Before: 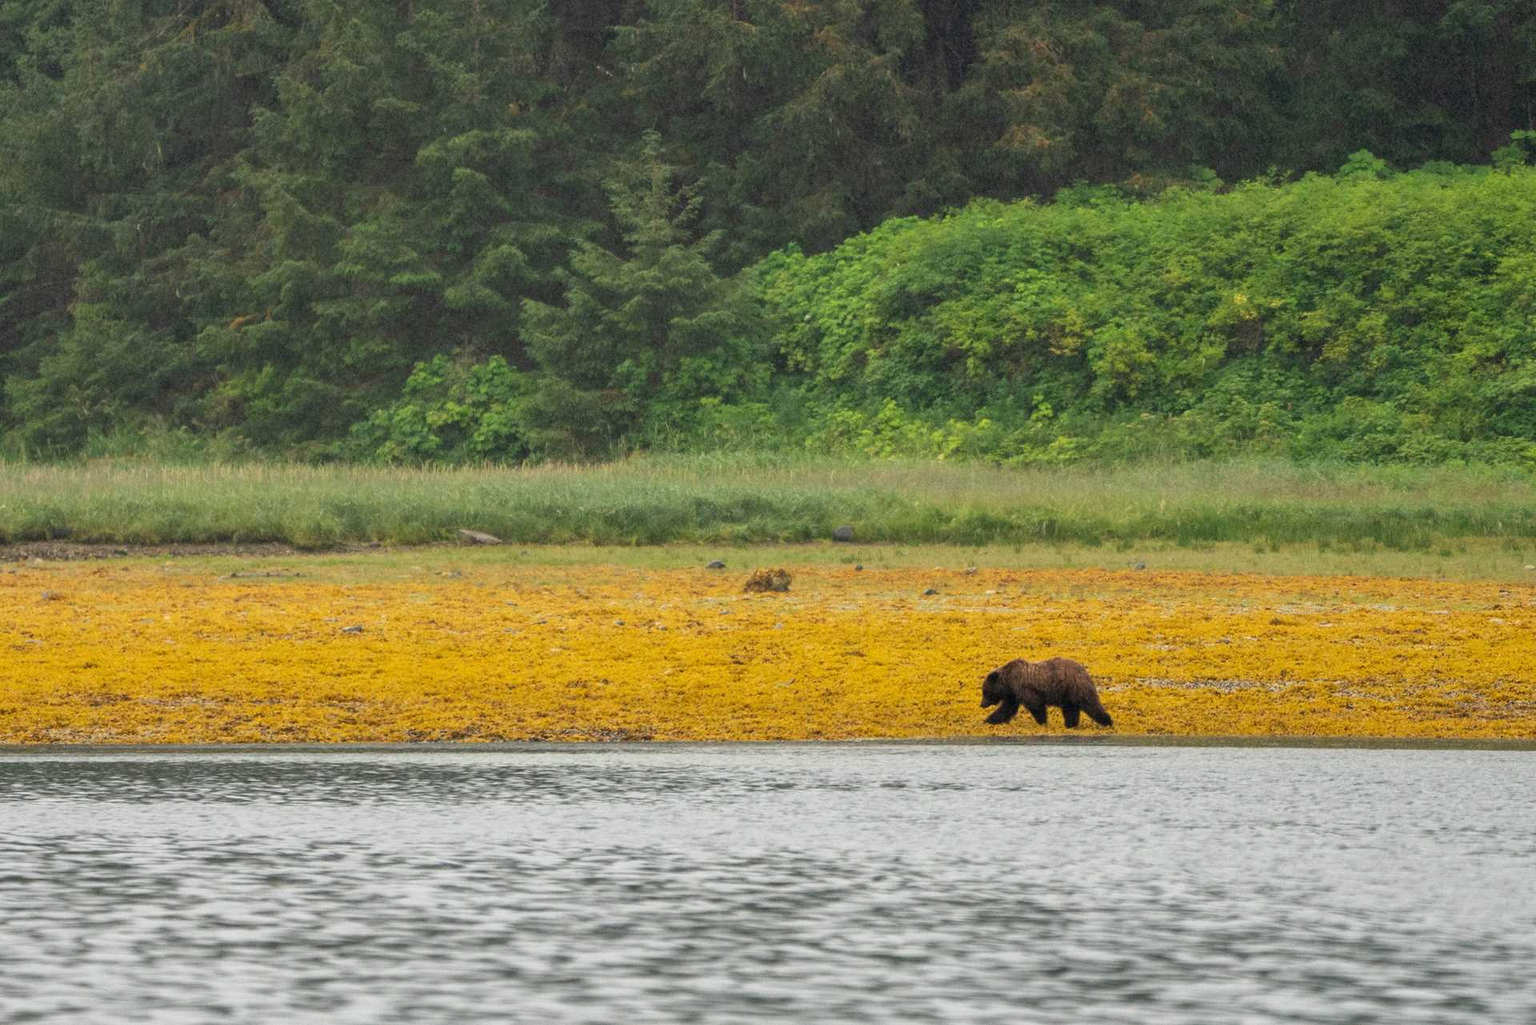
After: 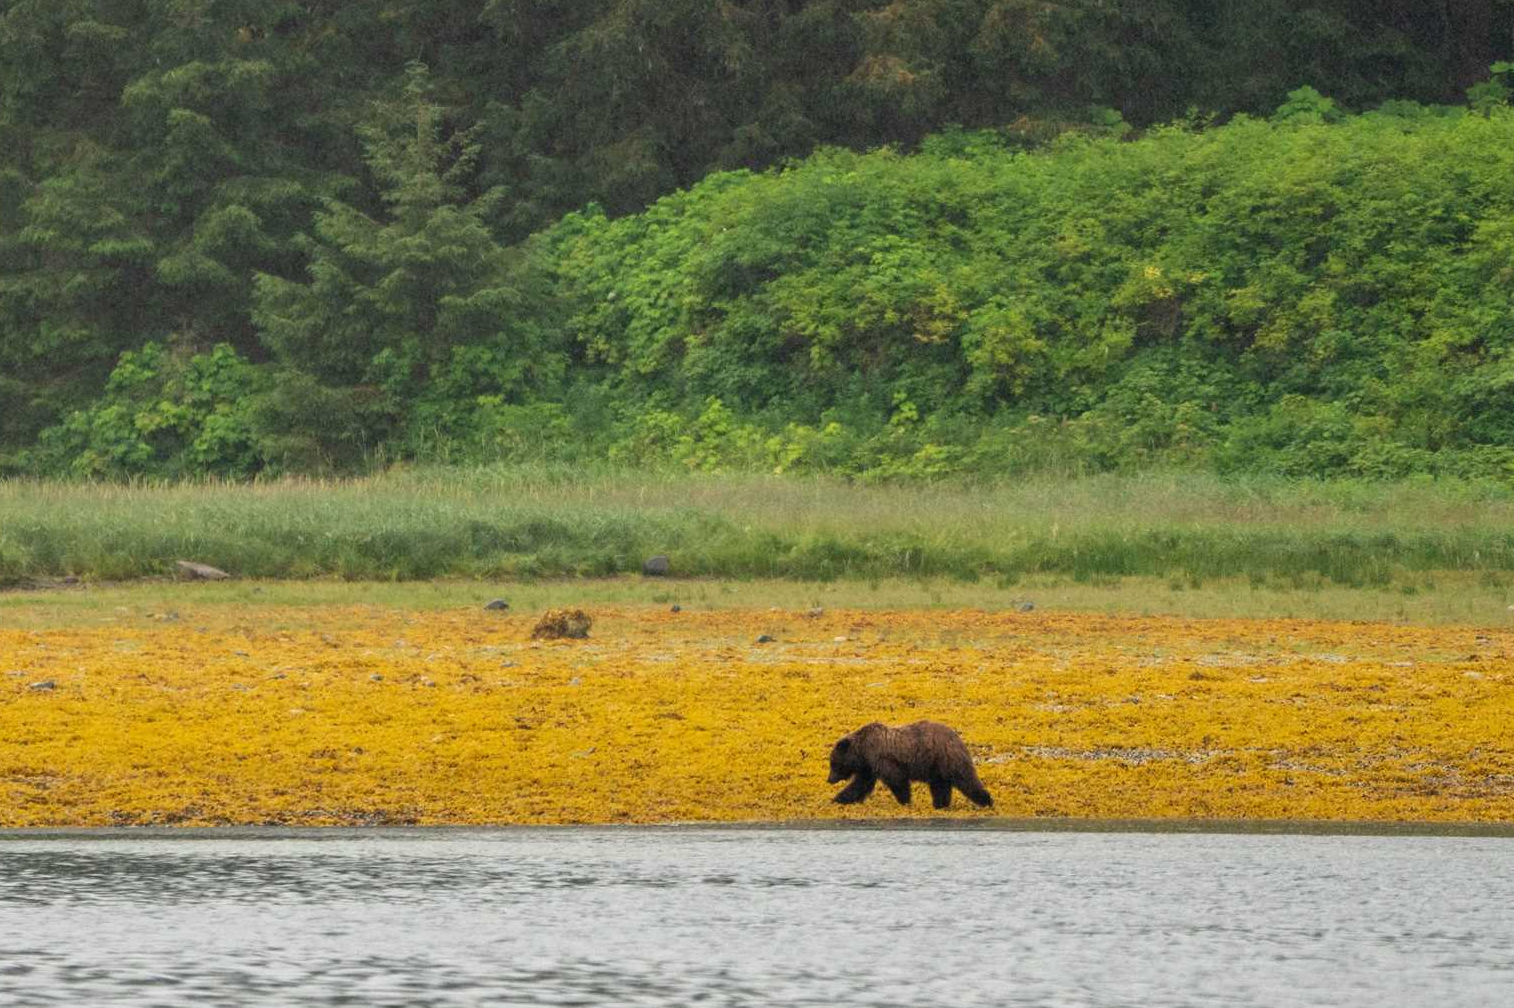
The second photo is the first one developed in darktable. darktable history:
exposure: compensate highlight preservation false
crop and rotate: left 20.74%, top 7.912%, right 0.375%, bottom 13.378%
